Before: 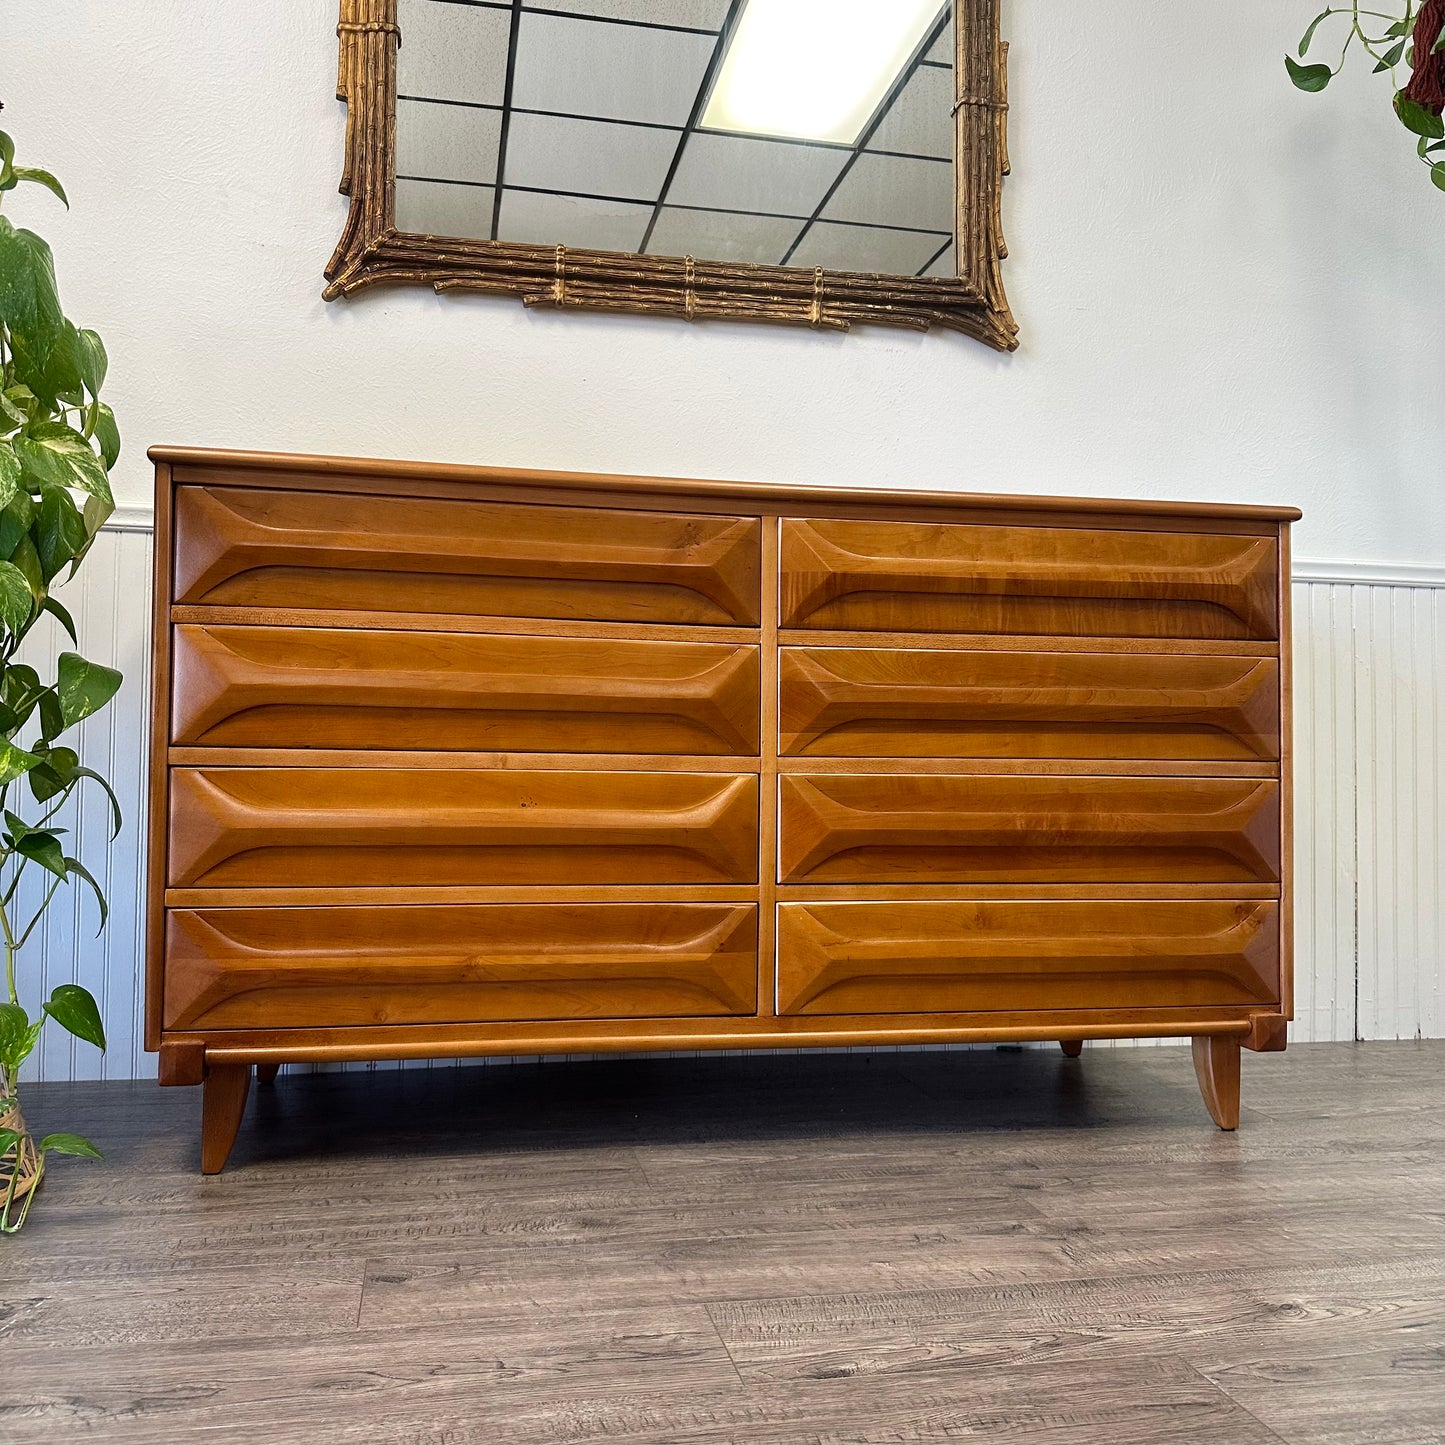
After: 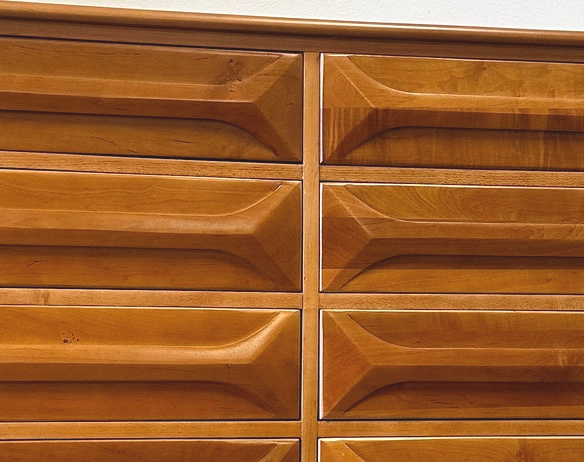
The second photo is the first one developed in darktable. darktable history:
exposure: black level correction -0.008, exposure 0.067 EV, compensate highlight preservation false
crop: left 31.751%, top 32.172%, right 27.8%, bottom 35.83%
